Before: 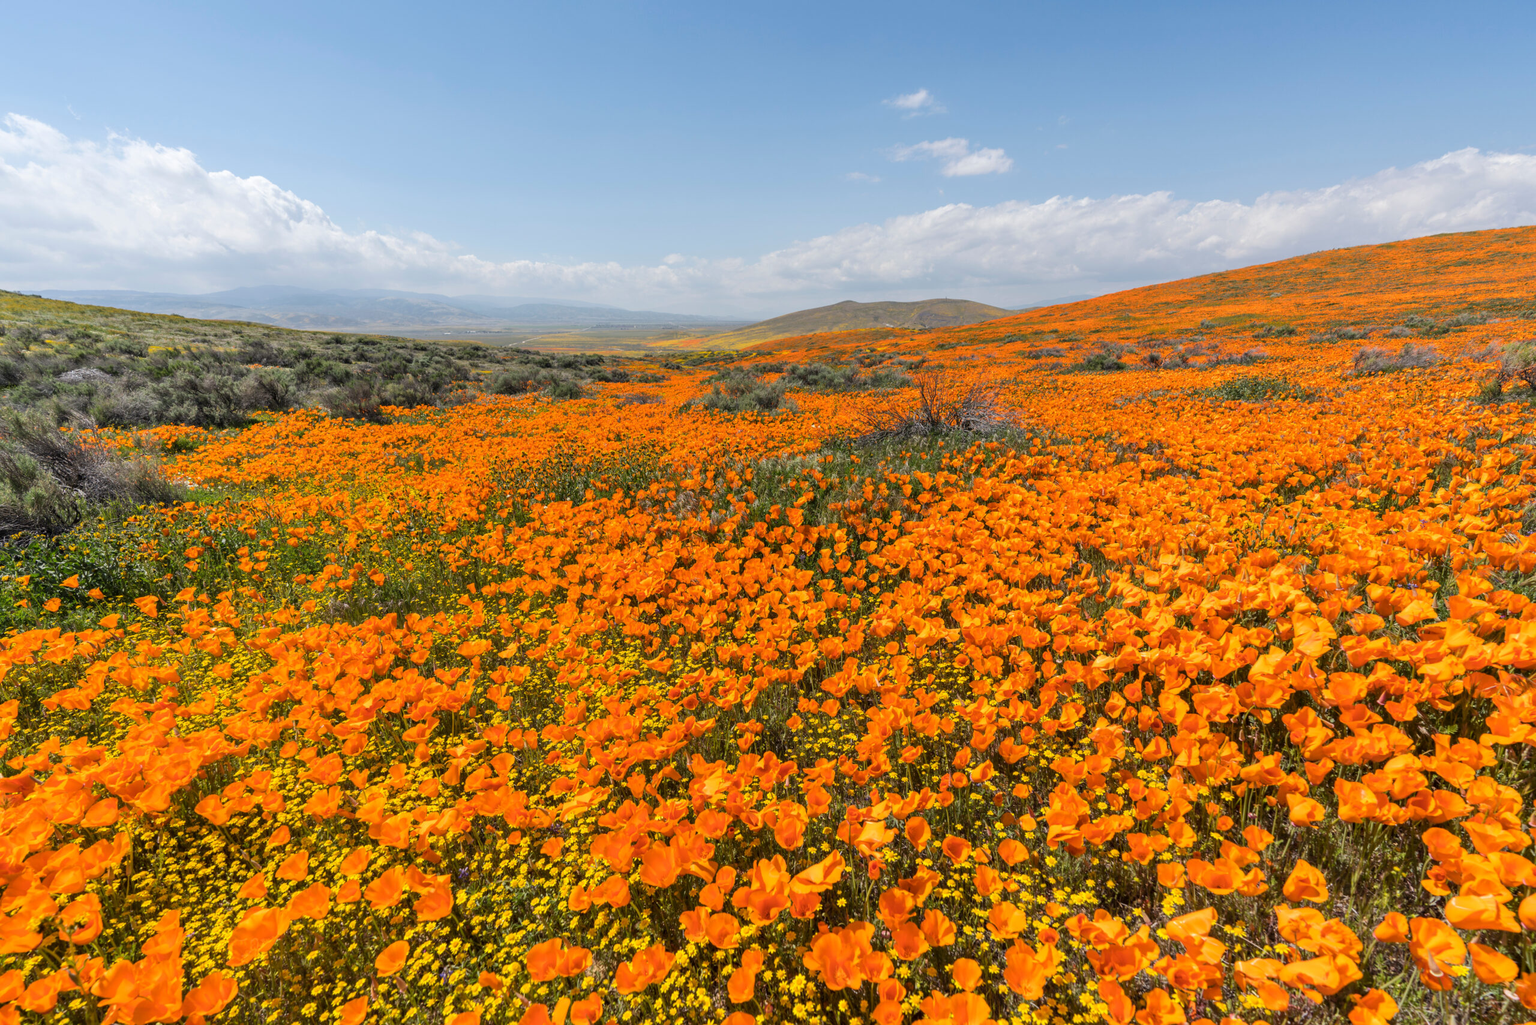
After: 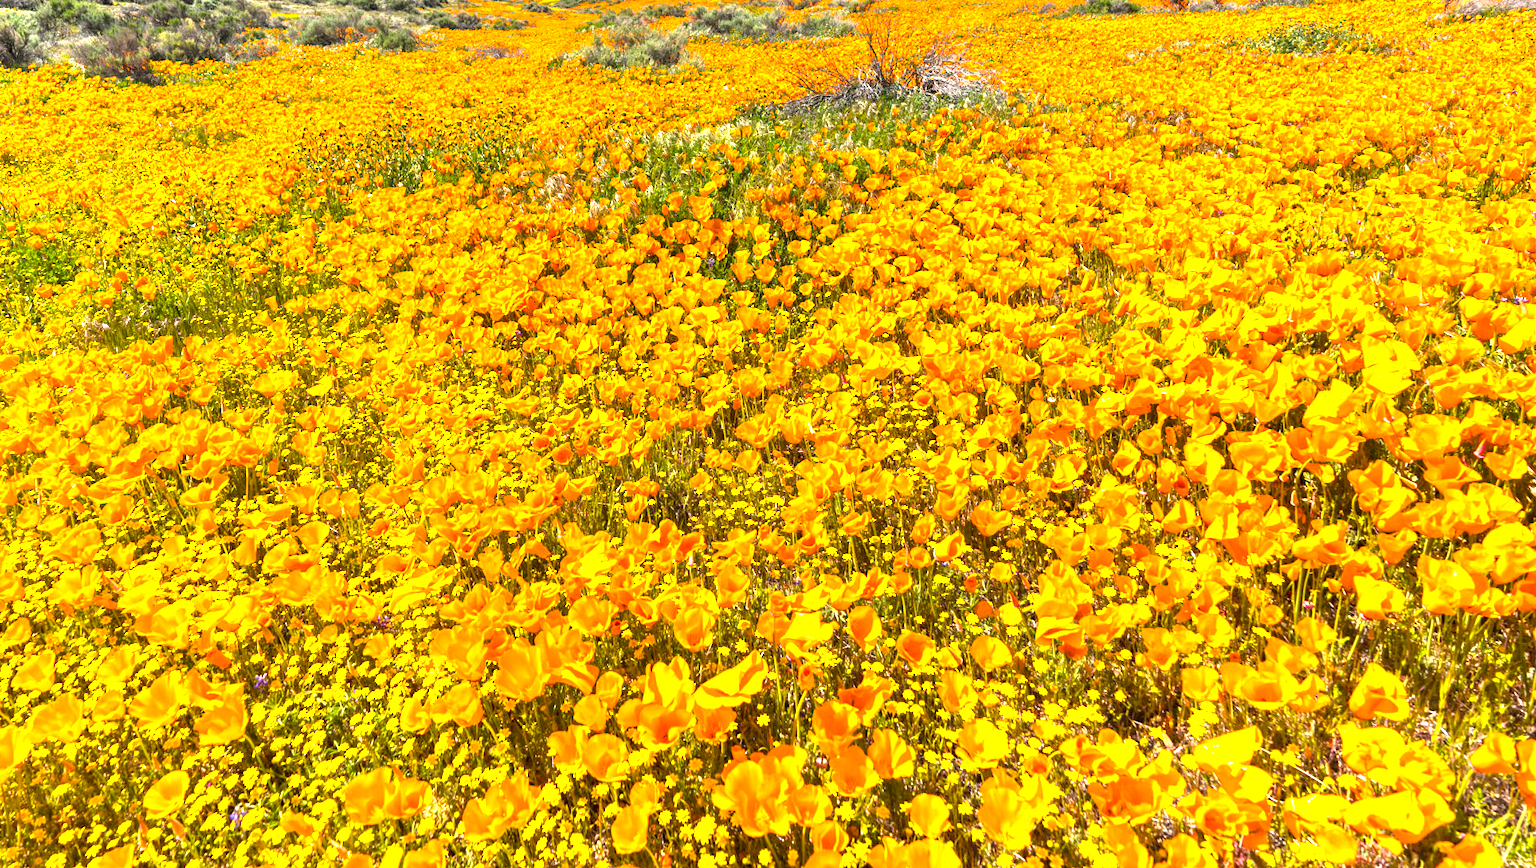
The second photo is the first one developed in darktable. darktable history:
crop and rotate: left 17.391%, top 35.235%, right 7.259%, bottom 0.913%
exposure: black level correction 0, exposure 1.199 EV, compensate highlight preservation false
color balance rgb: linear chroma grading › global chroma 15.396%, perceptual saturation grading › global saturation 10.159%, perceptual brilliance grading › global brilliance 18.784%, global vibrance 20%
